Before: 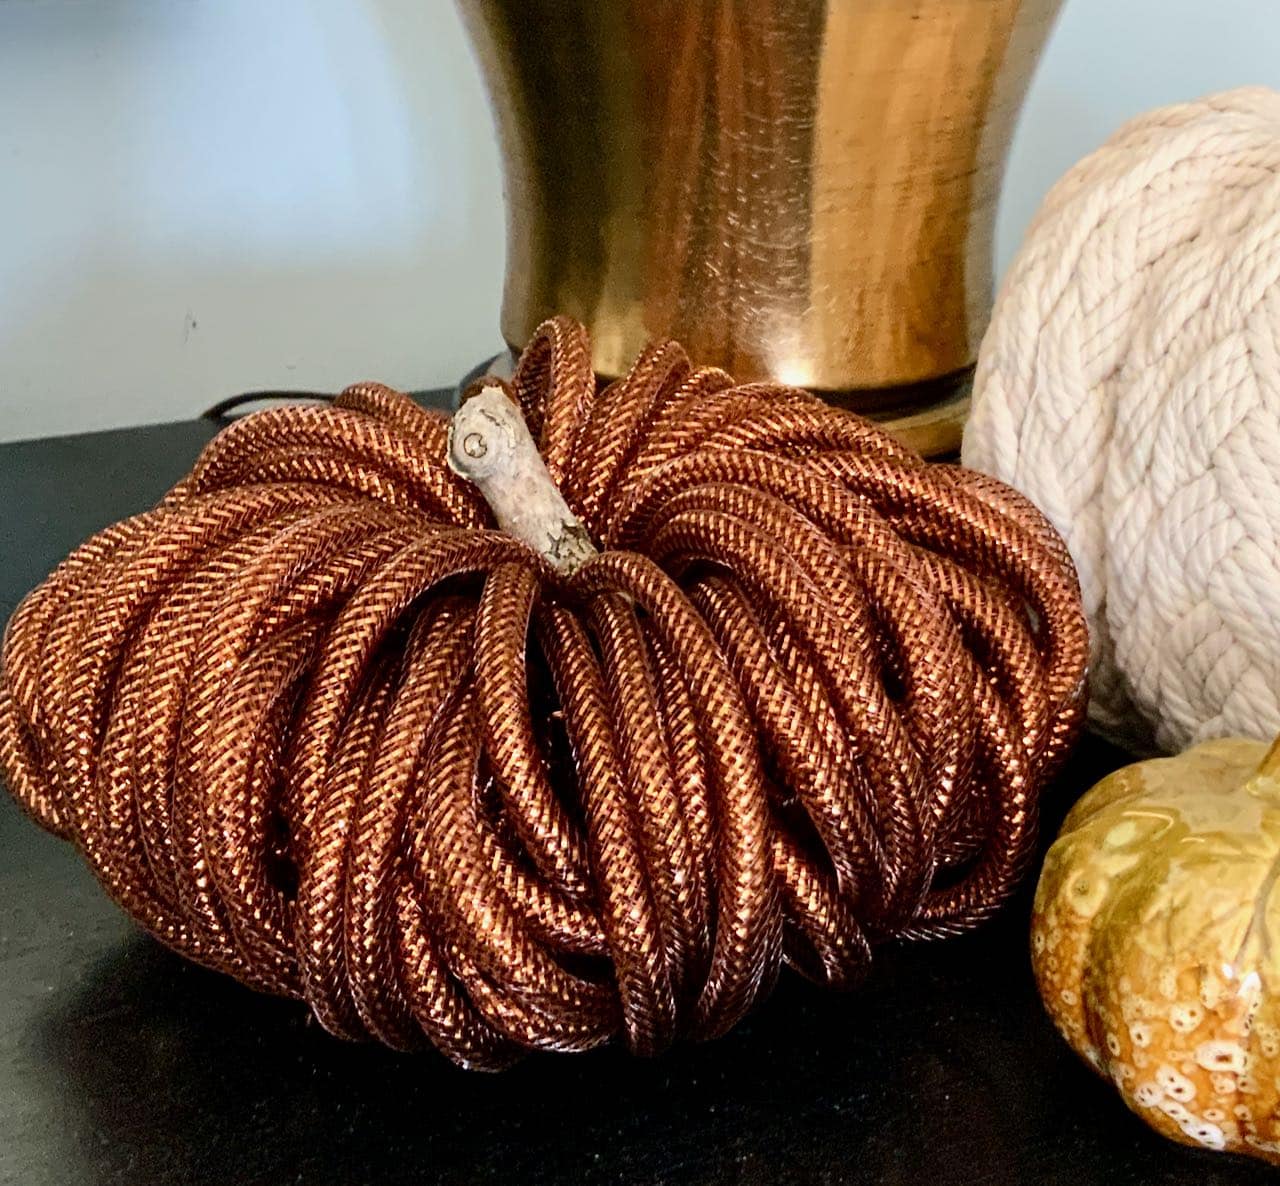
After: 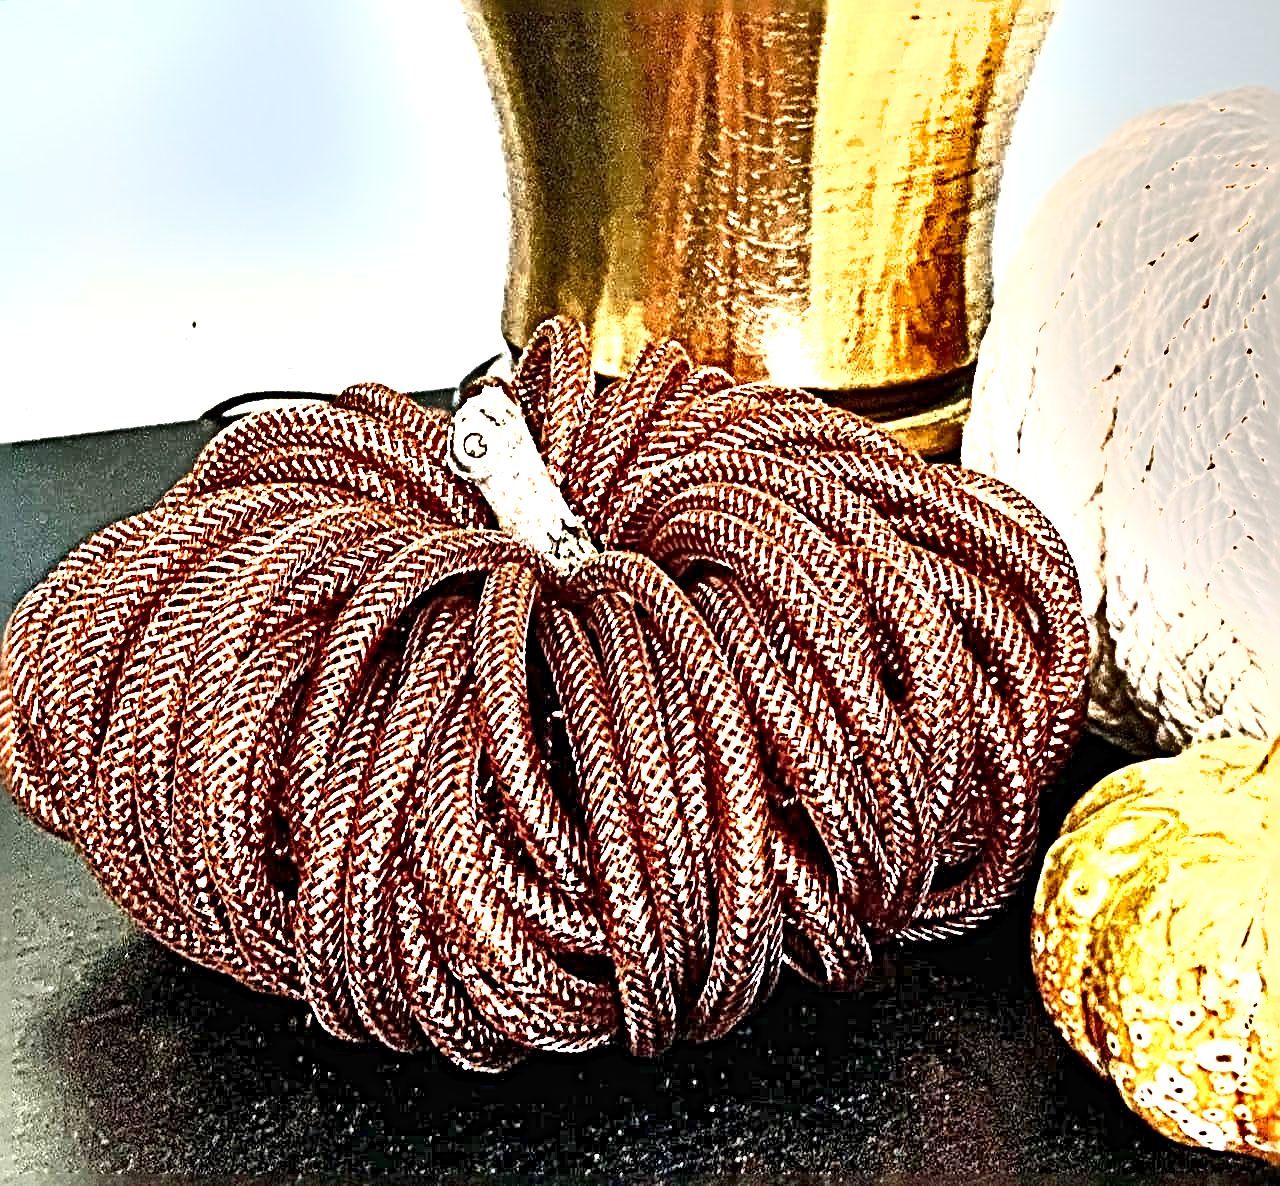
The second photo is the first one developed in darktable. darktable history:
sharpen: radius 6.298, amount 1.792, threshold 0.009
shadows and highlights: shadows 47.54, highlights -42.07, soften with gaussian
exposure: exposure 1.99 EV, compensate exposure bias true, compensate highlight preservation false
